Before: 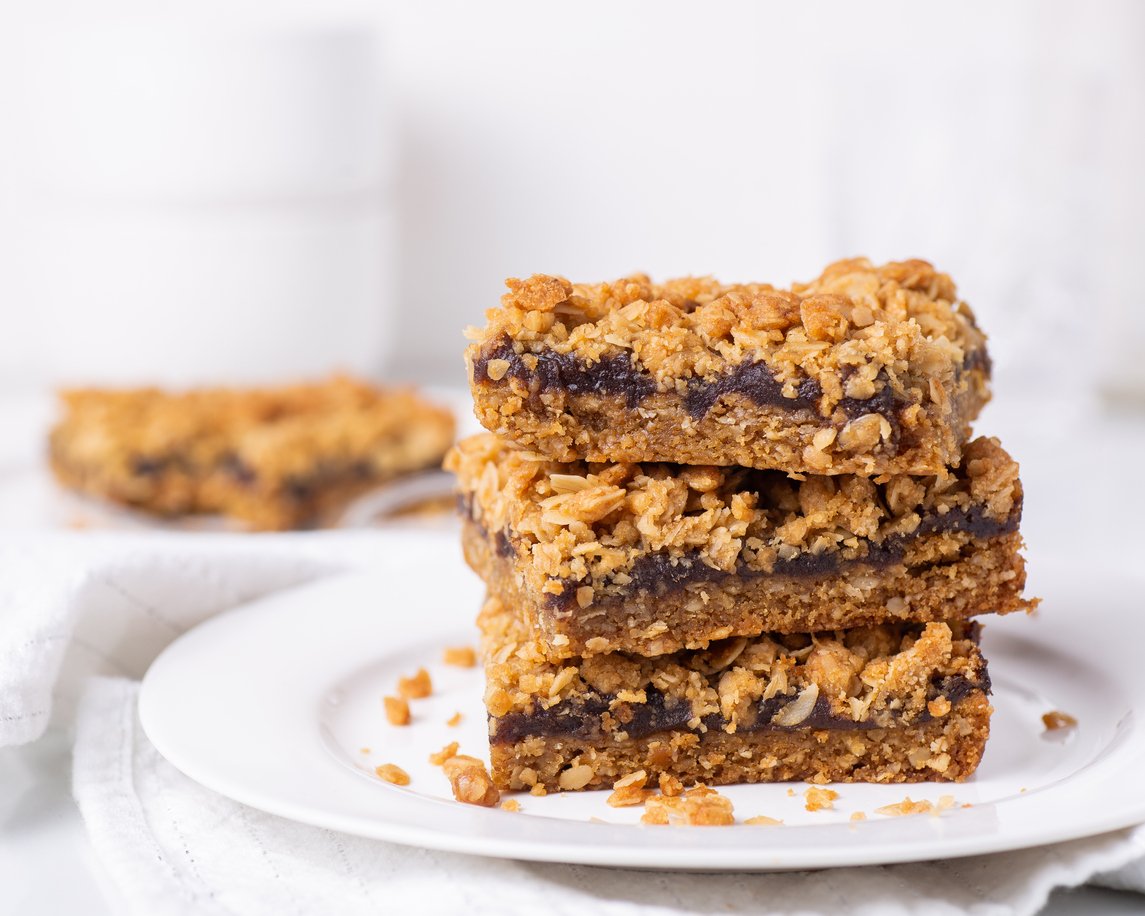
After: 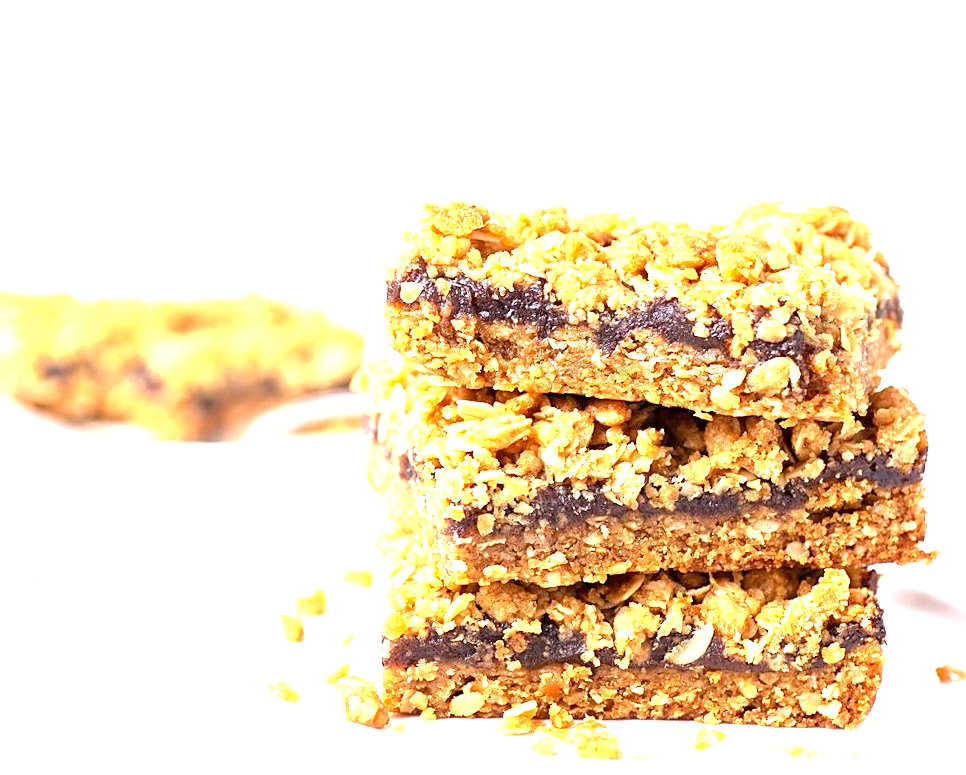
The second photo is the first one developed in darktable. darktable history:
sharpen: on, module defaults
crop and rotate: angle -3.14°, left 5.233%, top 5.181%, right 4.672%, bottom 4.471%
exposure: black level correction 0.001, exposure 1.733 EV, compensate highlight preservation false
